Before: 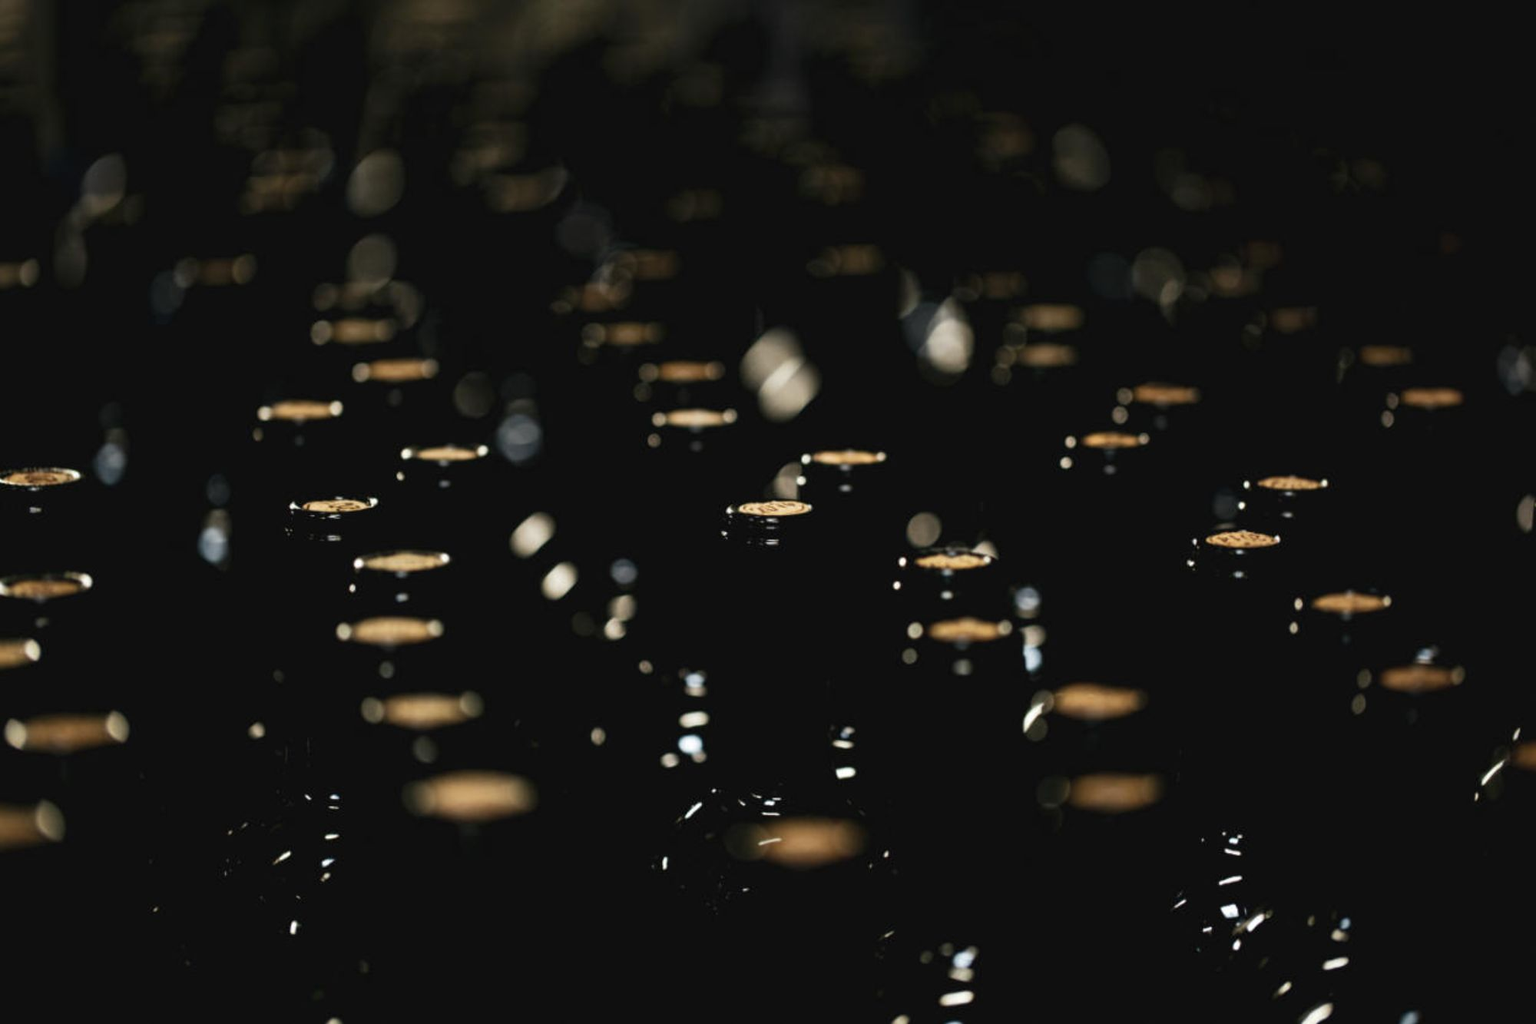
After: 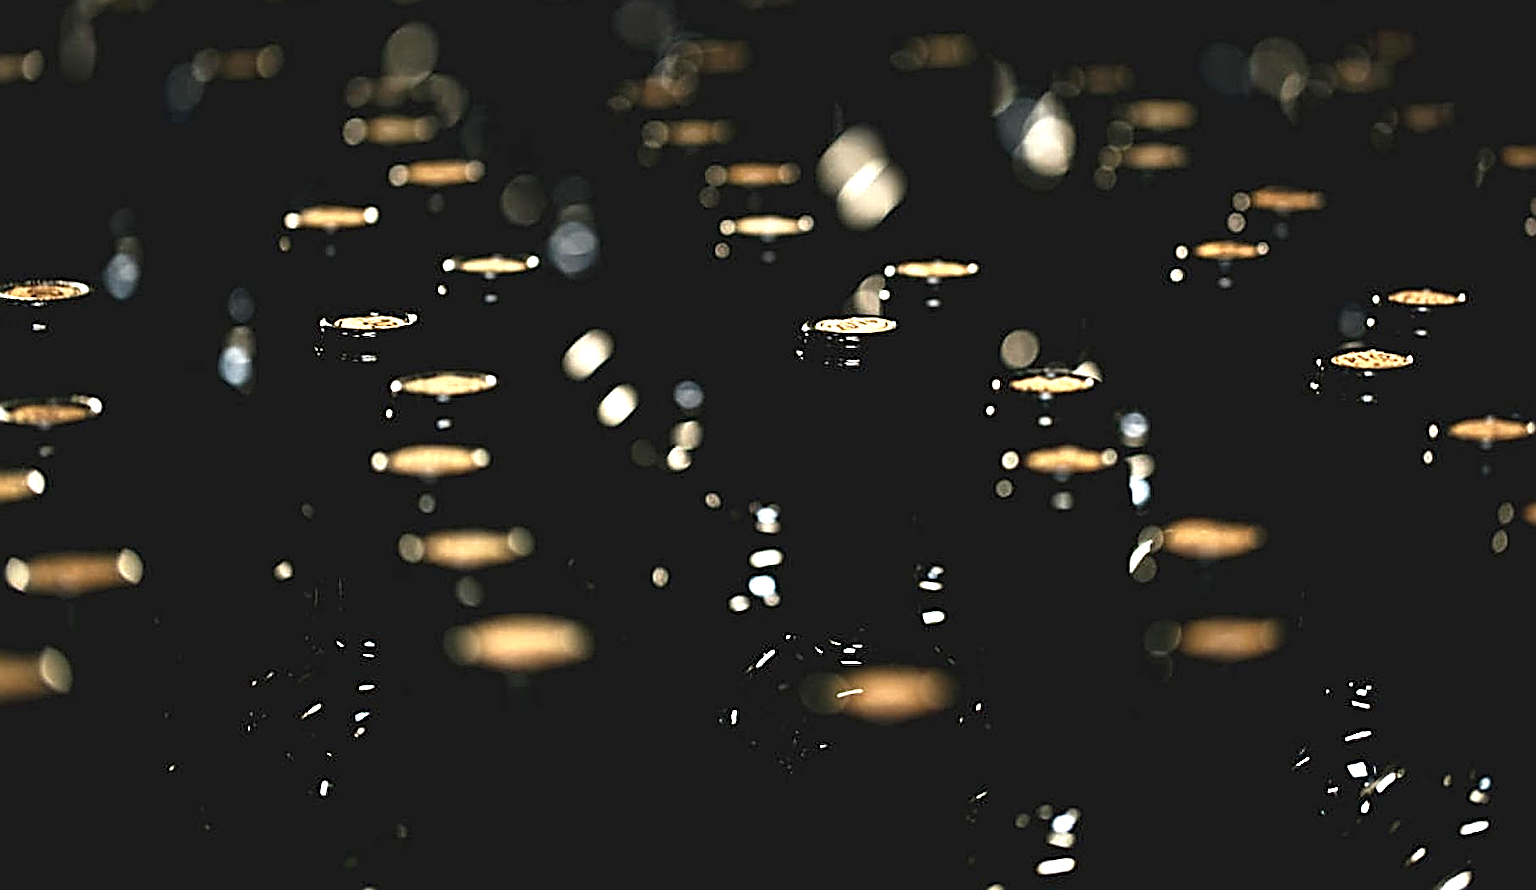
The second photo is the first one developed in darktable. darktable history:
crop: top 20.885%, right 9.36%, bottom 0.279%
exposure: black level correction 0, exposure 1.098 EV, compensate exposure bias true, compensate highlight preservation false
sharpen: amount 1.844
